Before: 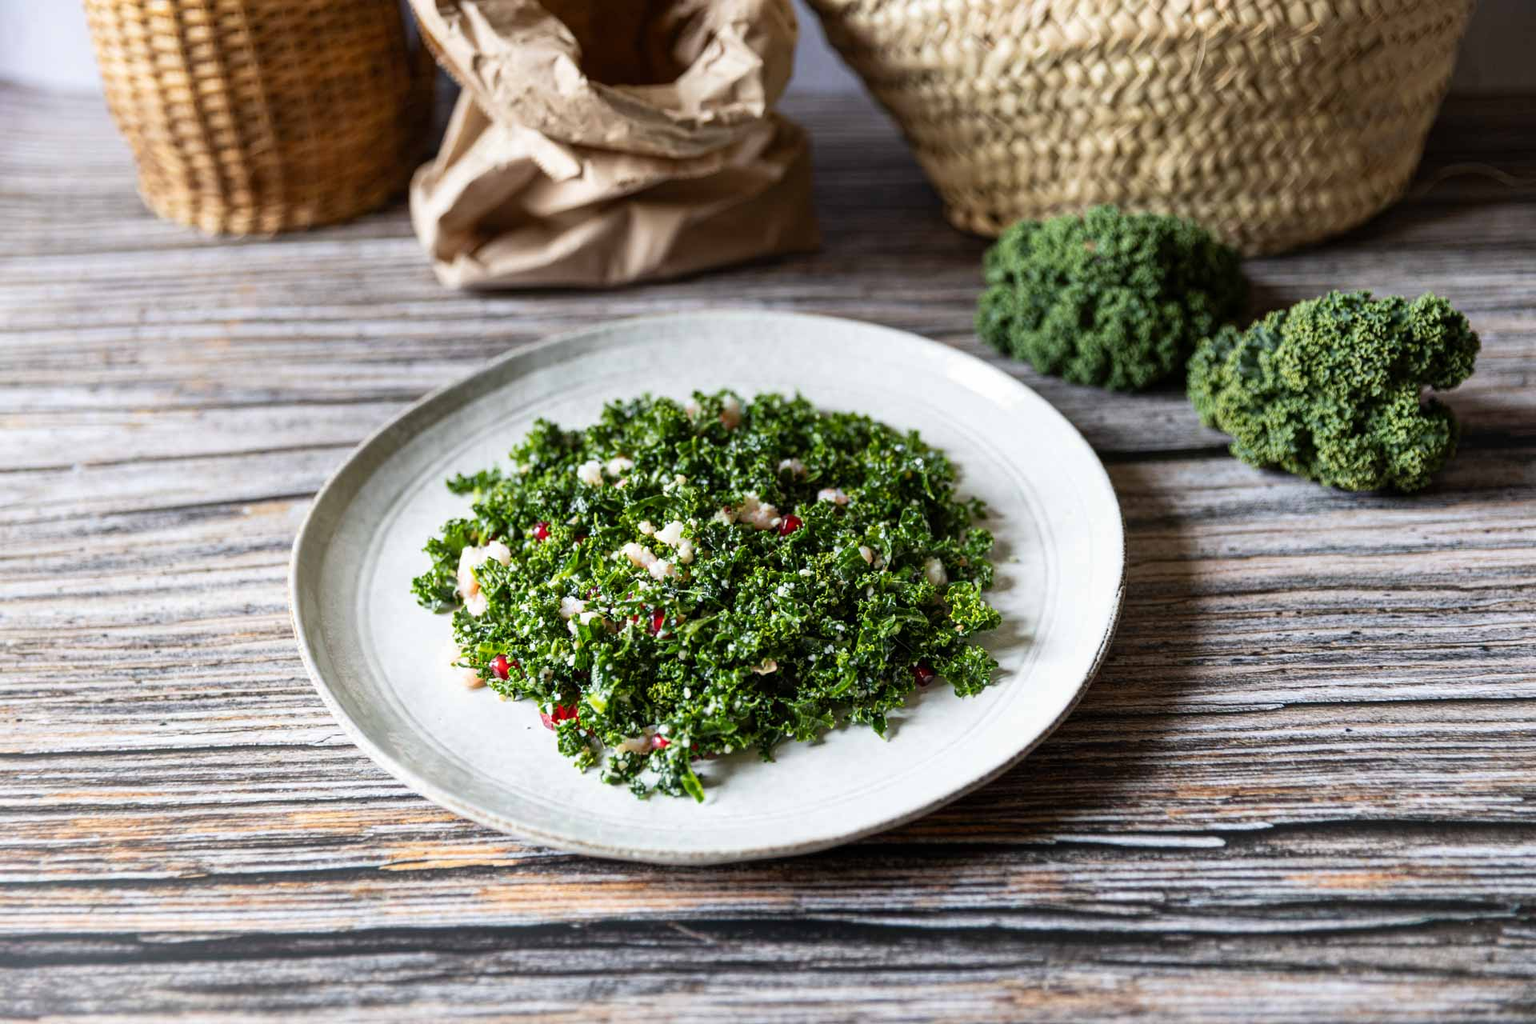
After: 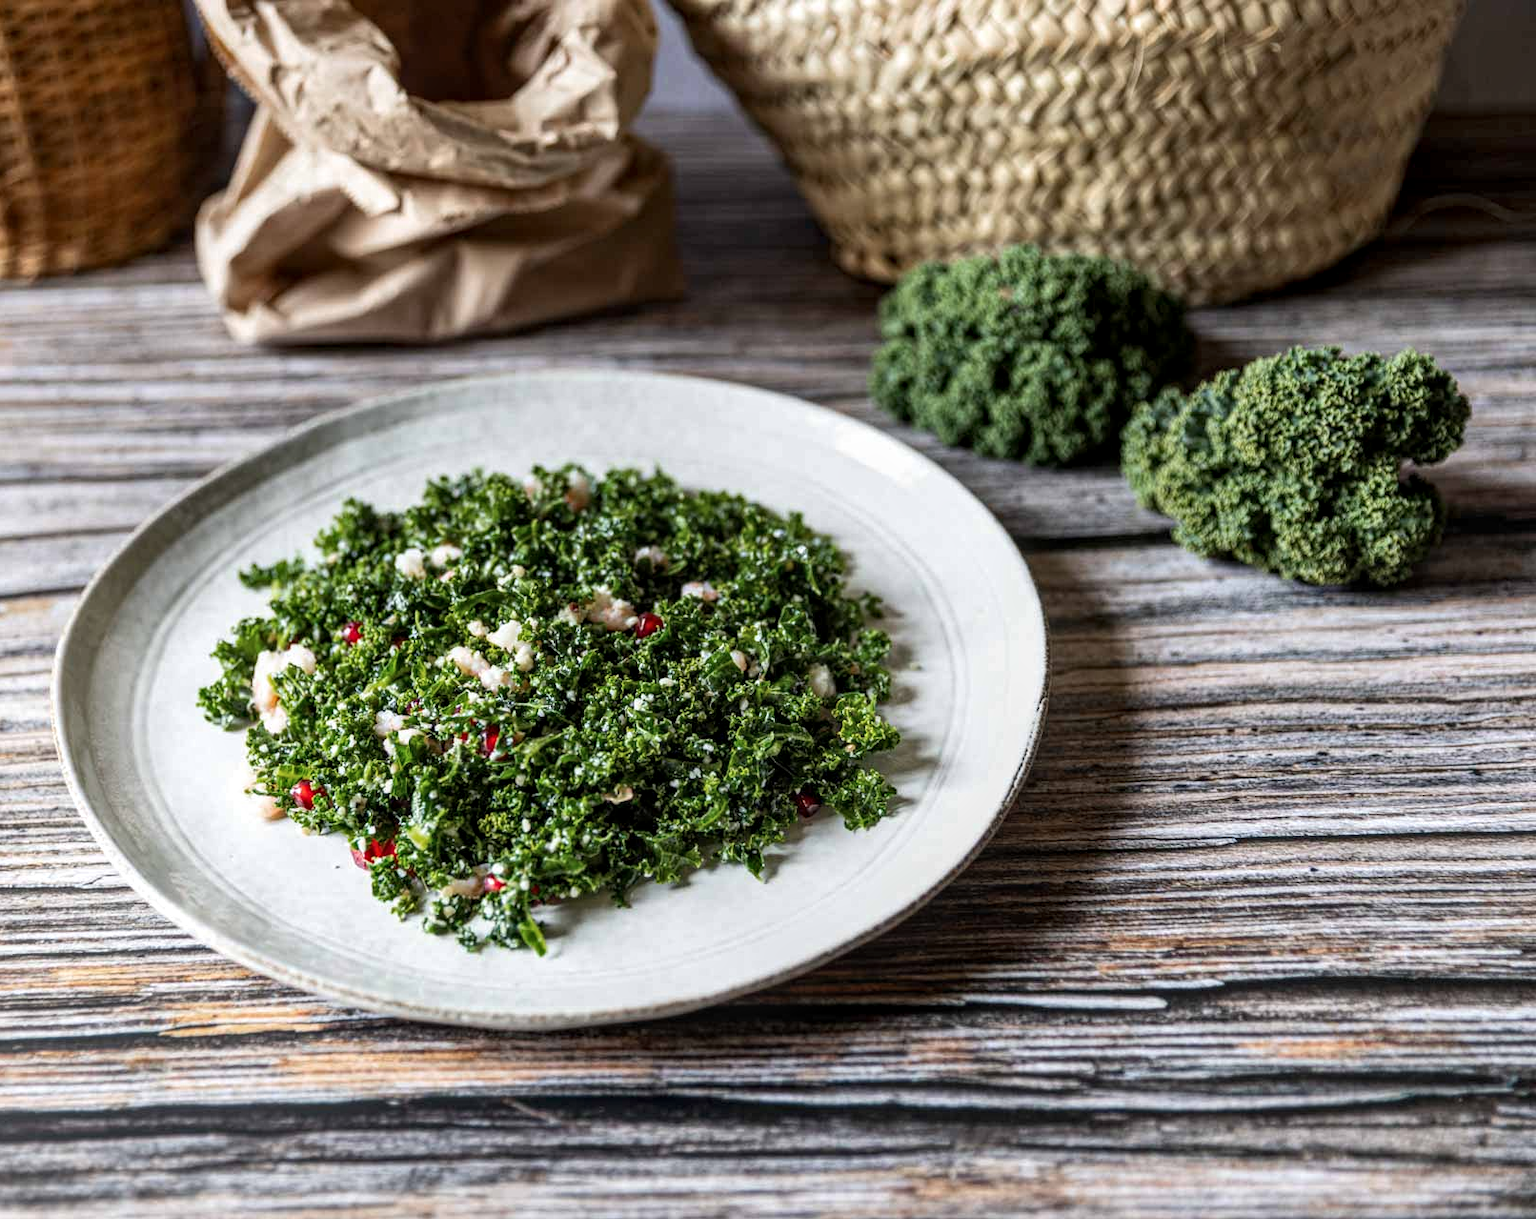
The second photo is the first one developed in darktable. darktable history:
crop: left 15.995%
local contrast: detail 130%
color zones: curves: ch0 [(0, 0.5) (0.143, 0.5) (0.286, 0.456) (0.429, 0.5) (0.571, 0.5) (0.714, 0.5) (0.857, 0.5) (1, 0.5)]; ch1 [(0, 0.5) (0.143, 0.5) (0.286, 0.422) (0.429, 0.5) (0.571, 0.5) (0.714, 0.5) (0.857, 0.5) (1, 0.5)]
